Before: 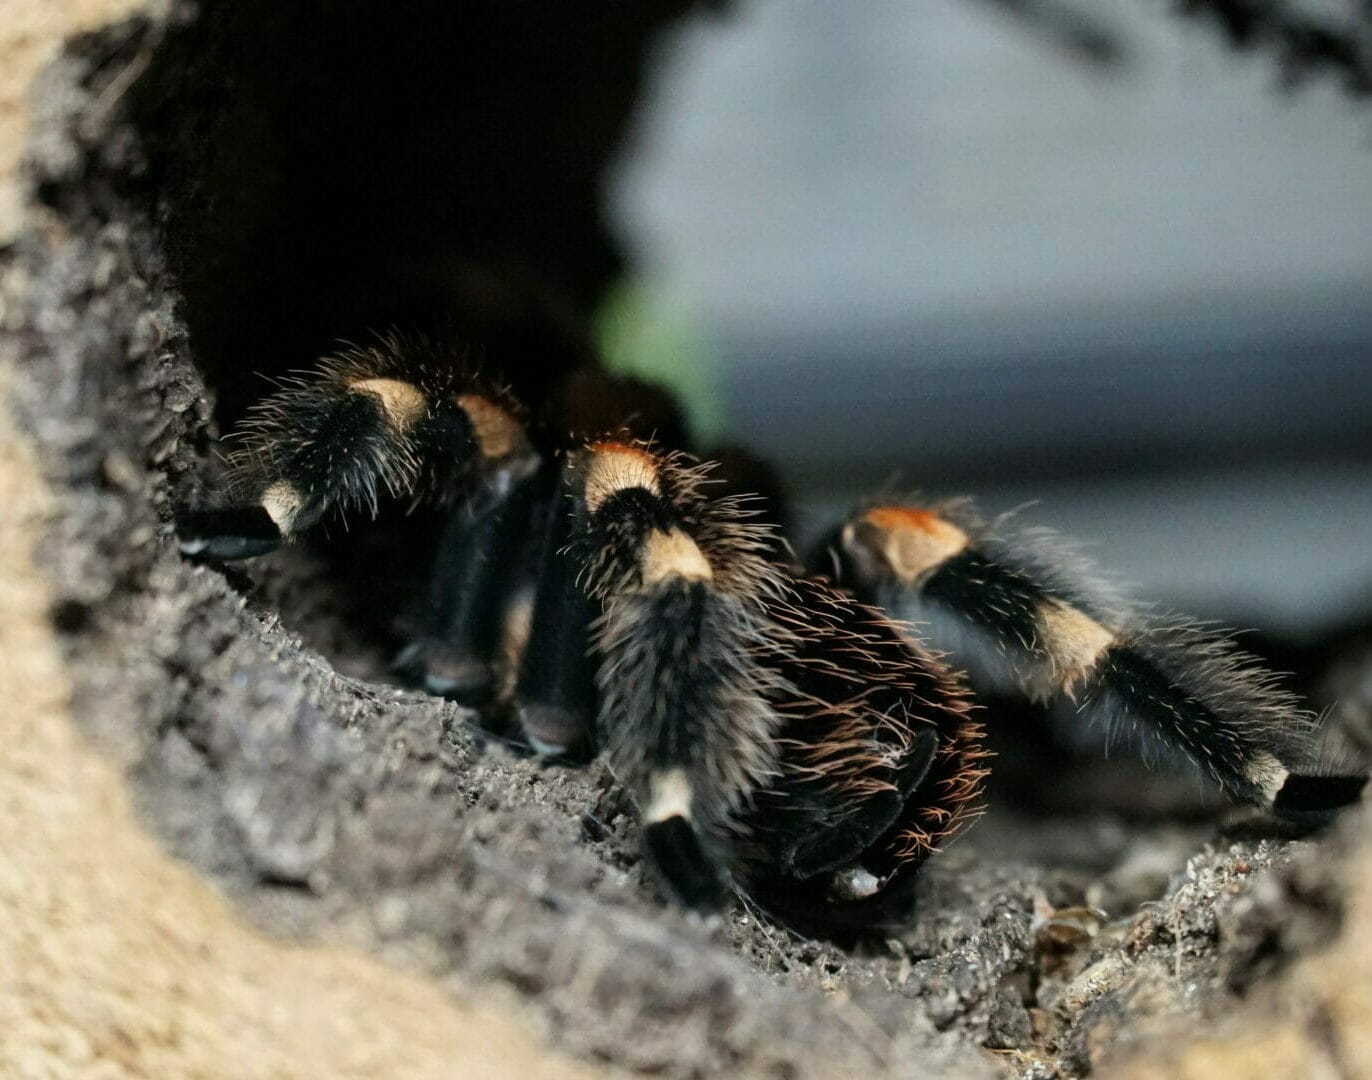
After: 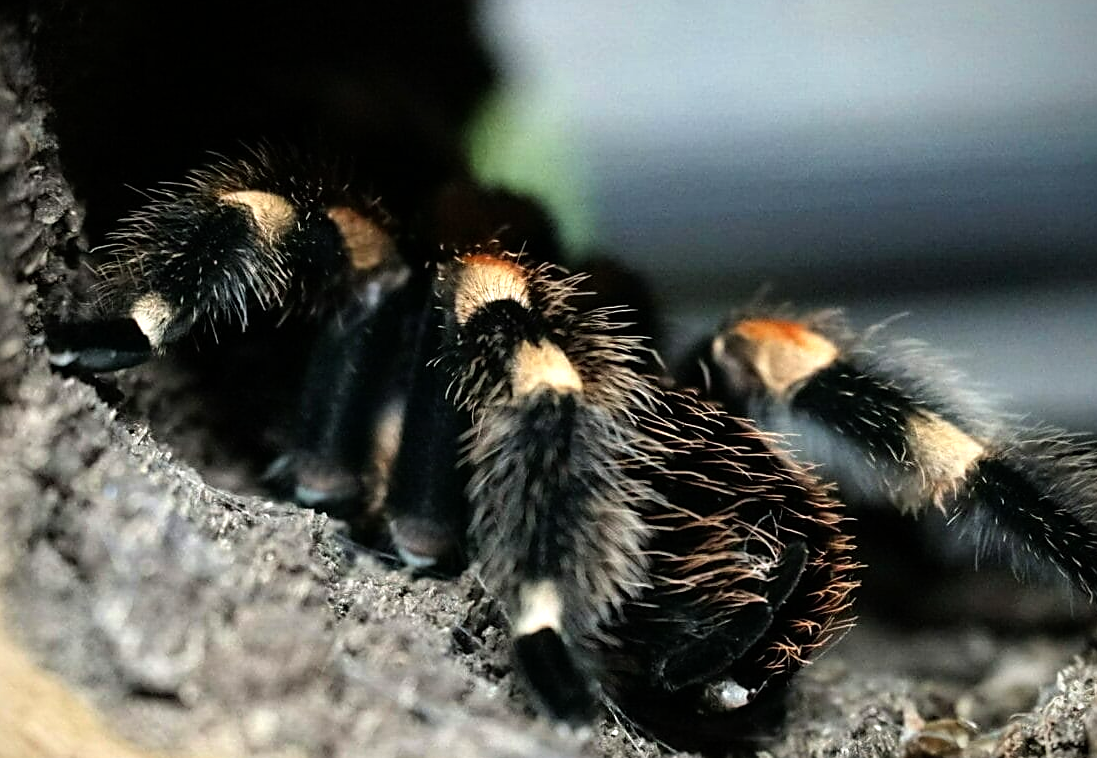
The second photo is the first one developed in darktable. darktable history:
sharpen: radius 1.88, amount 0.408, threshold 1.371
crop: left 9.492%, top 17.429%, right 10.551%, bottom 12.346%
exposure: compensate highlight preservation false
vignetting: saturation 0.05, unbound false
color zones: curves: ch0 [(0, 0.5) (0.143, 0.5) (0.286, 0.5) (0.429, 0.5) (0.571, 0.5) (0.714, 0.476) (0.857, 0.5) (1, 0.5)]; ch2 [(0, 0.5) (0.143, 0.5) (0.286, 0.5) (0.429, 0.5) (0.571, 0.5) (0.714, 0.487) (0.857, 0.5) (1, 0.5)]
tone equalizer: -8 EV -0.722 EV, -7 EV -0.718 EV, -6 EV -0.599 EV, -5 EV -0.387 EV, -3 EV 0.4 EV, -2 EV 0.6 EV, -1 EV 0.679 EV, +0 EV 0.759 EV
